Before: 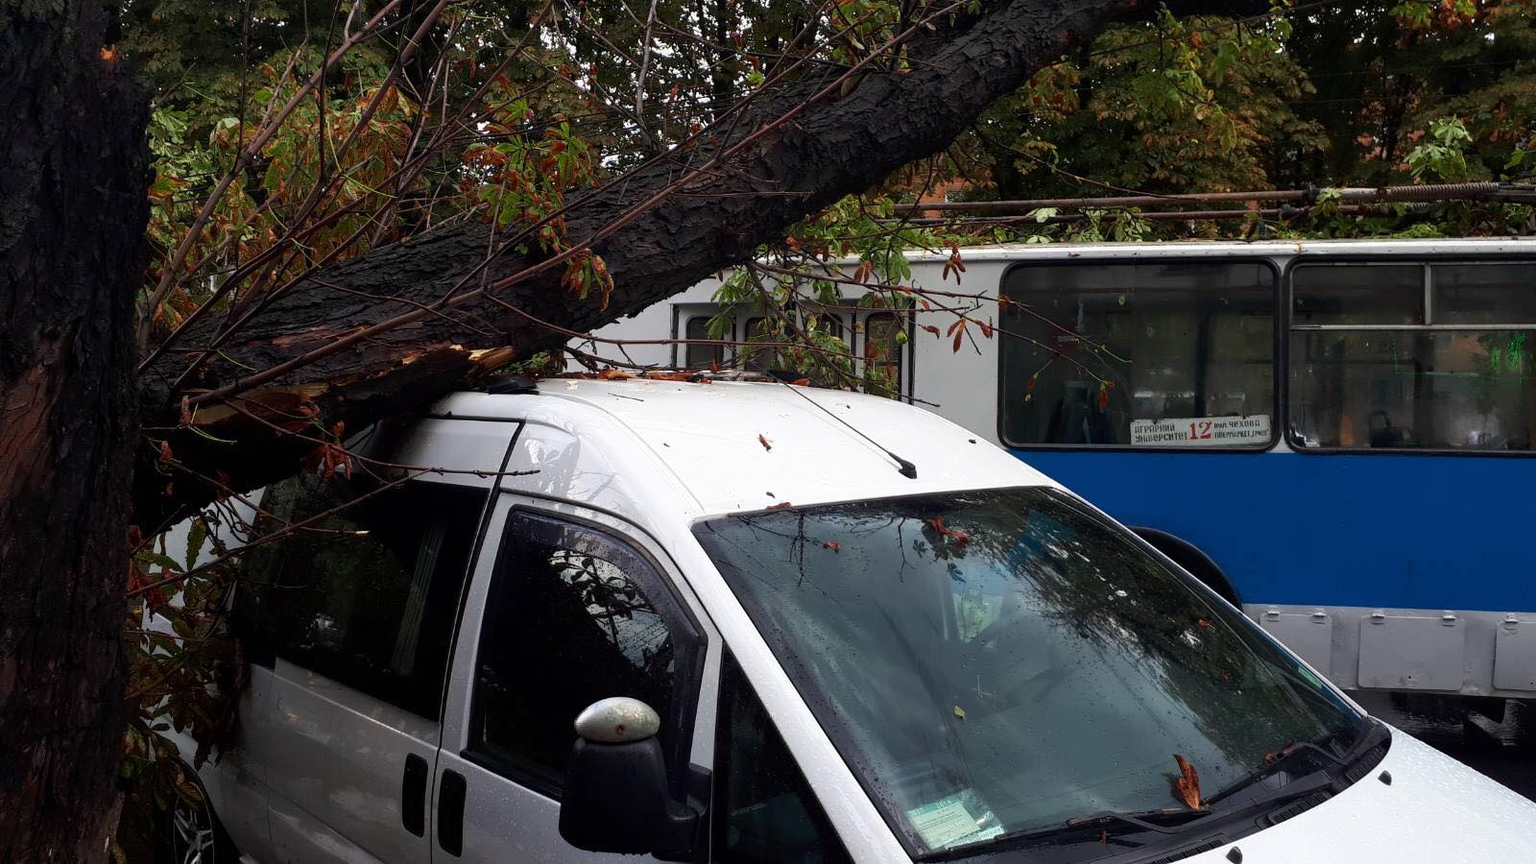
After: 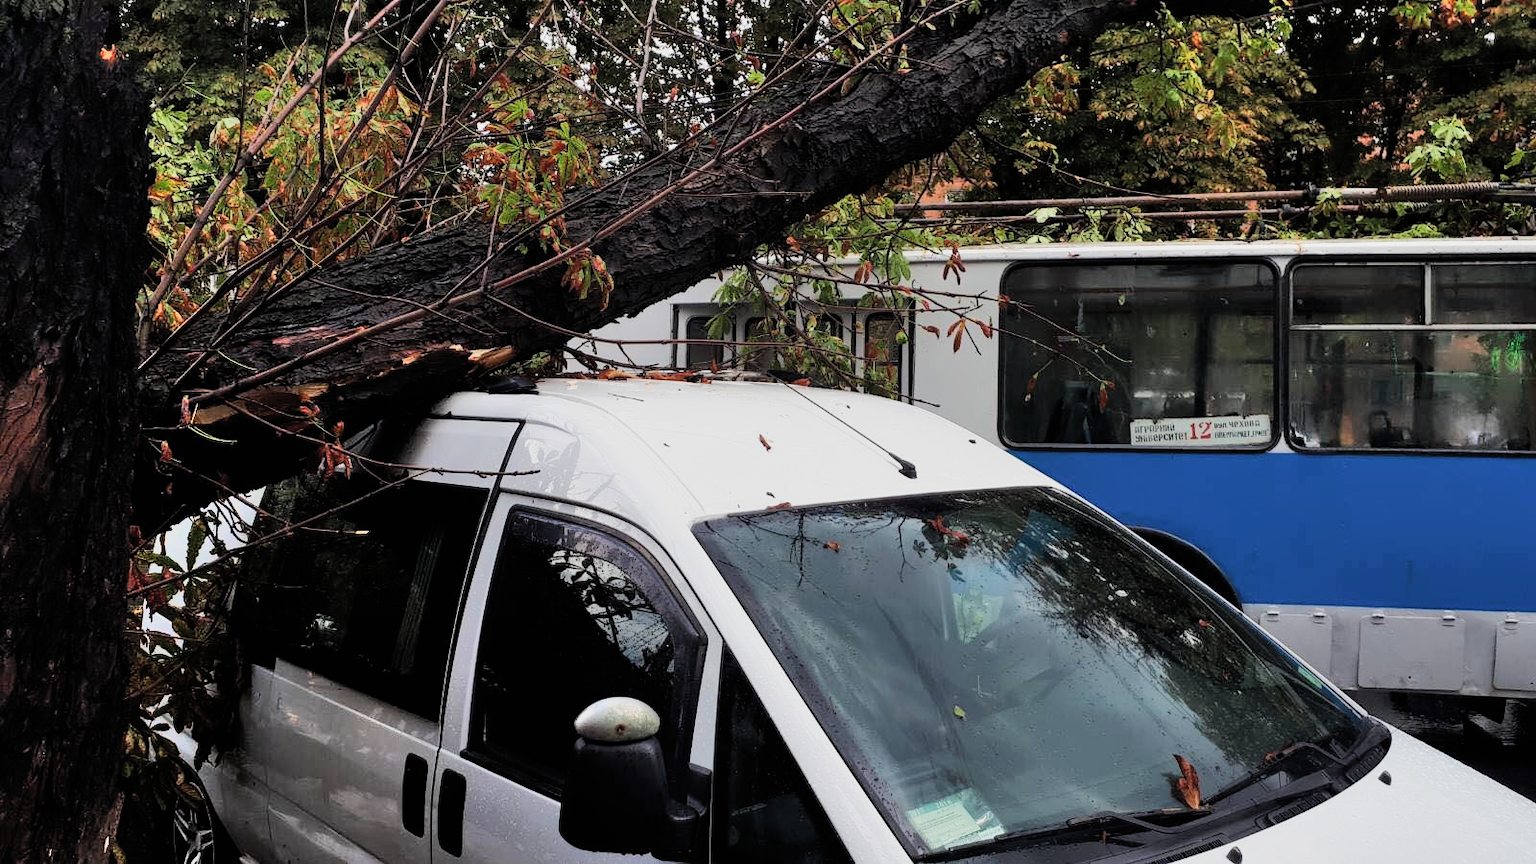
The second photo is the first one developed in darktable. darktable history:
shadows and highlights: white point adjustment 0.996, soften with gaussian
exposure: black level correction 0, exposure 0.5 EV, compensate highlight preservation false
filmic rgb: black relative exposure -7.65 EV, white relative exposure 4.56 EV, hardness 3.61, color science v4 (2020)
